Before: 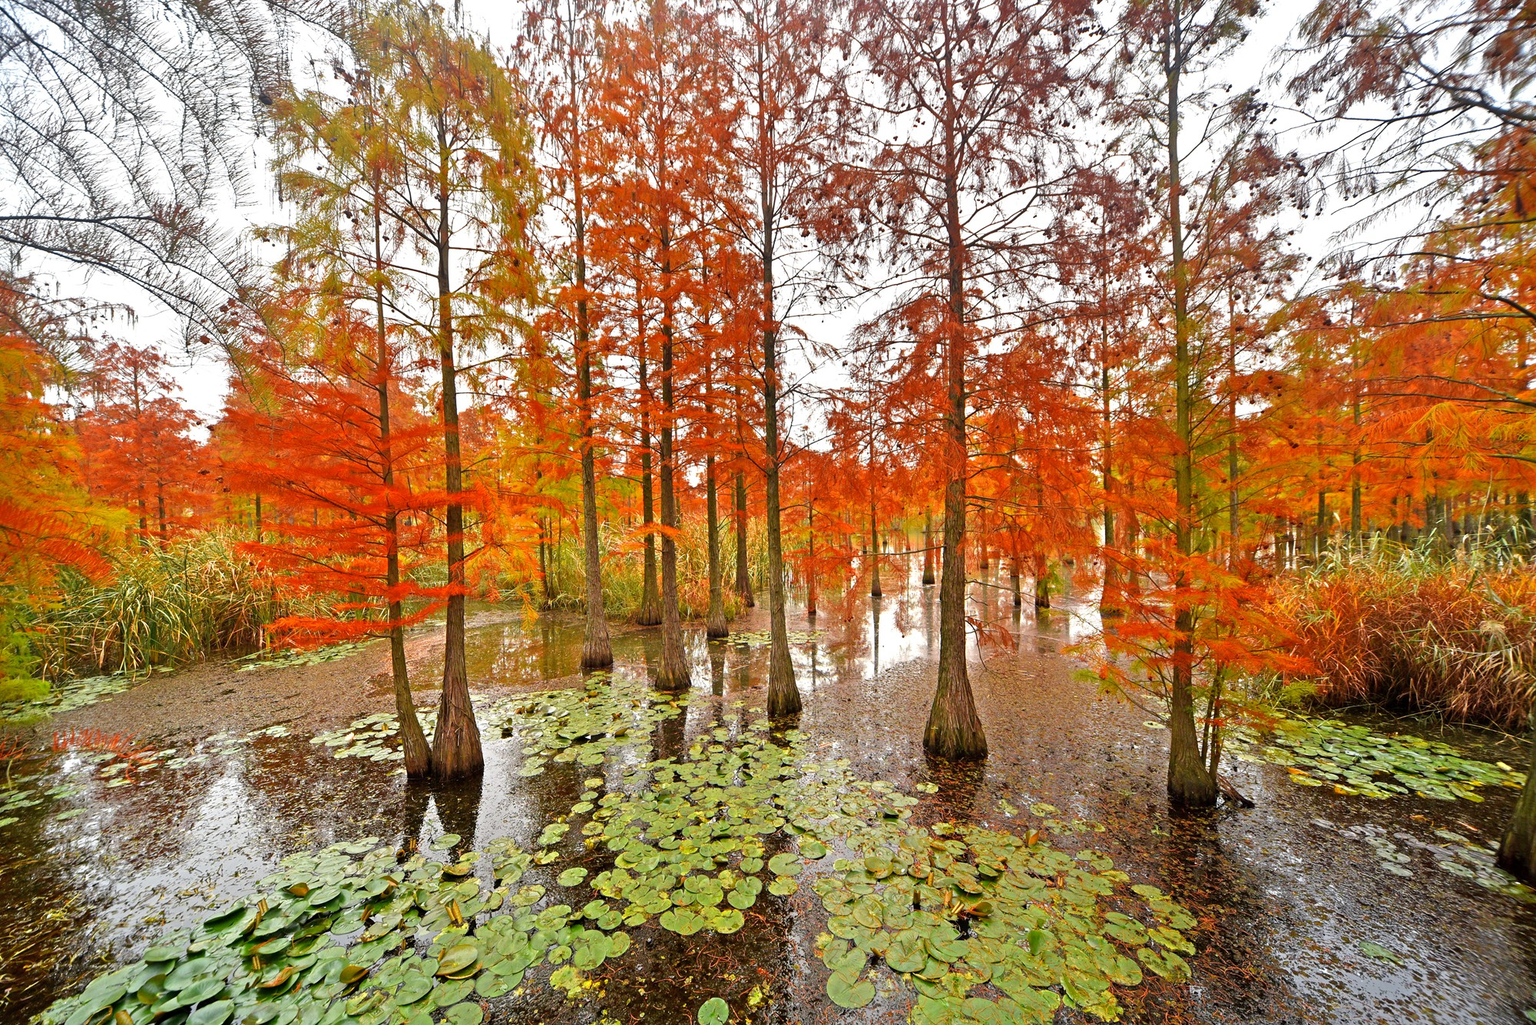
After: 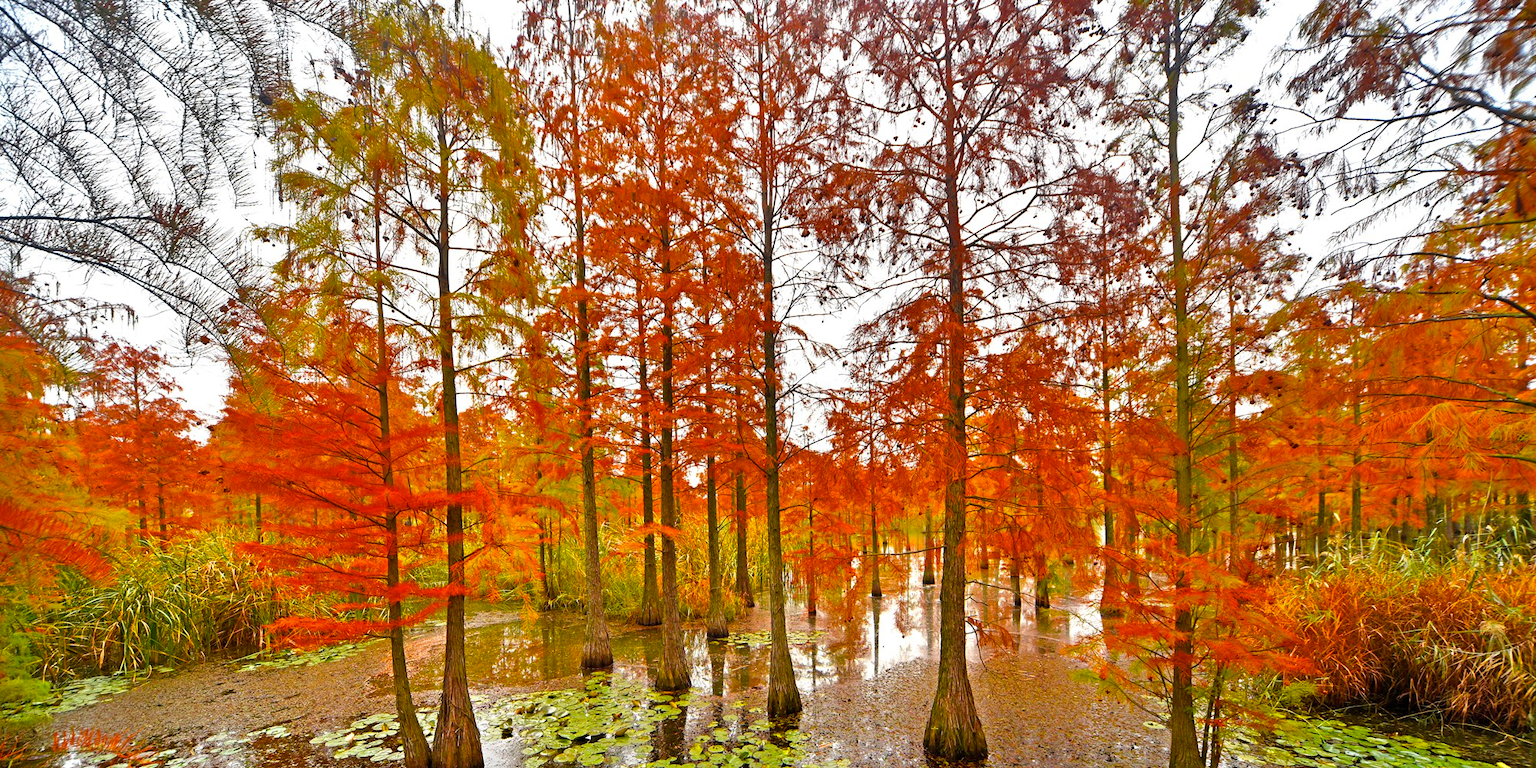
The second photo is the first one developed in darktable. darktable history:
shadows and highlights: soften with gaussian
crop: bottom 24.988%
color balance rgb: perceptual saturation grading › global saturation 30%, global vibrance 20%
